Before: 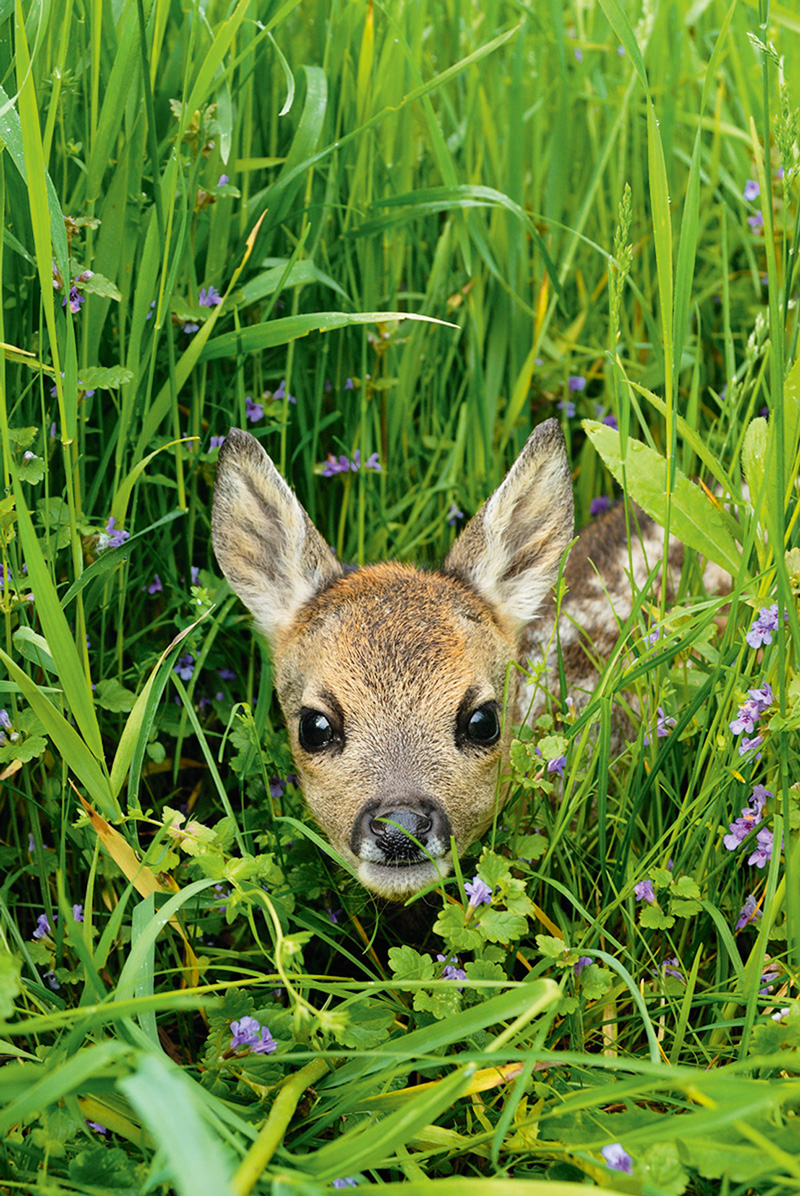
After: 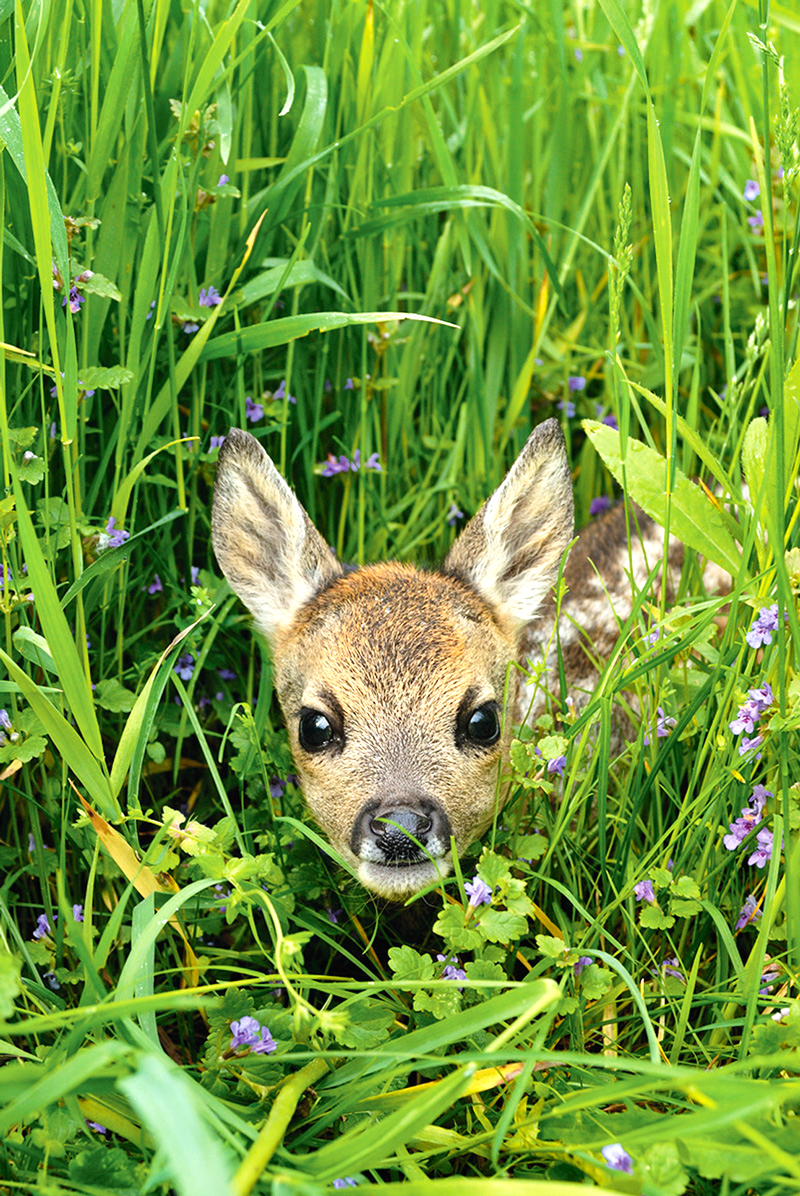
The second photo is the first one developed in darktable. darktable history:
color calibration: illuminant same as pipeline (D50), adaptation none (bypass), x 0.333, y 0.335, temperature 5017.68 K
exposure: exposure 0.49 EV, compensate highlight preservation false
shadows and highlights: shadows 32.02, highlights -32.64, soften with gaussian
